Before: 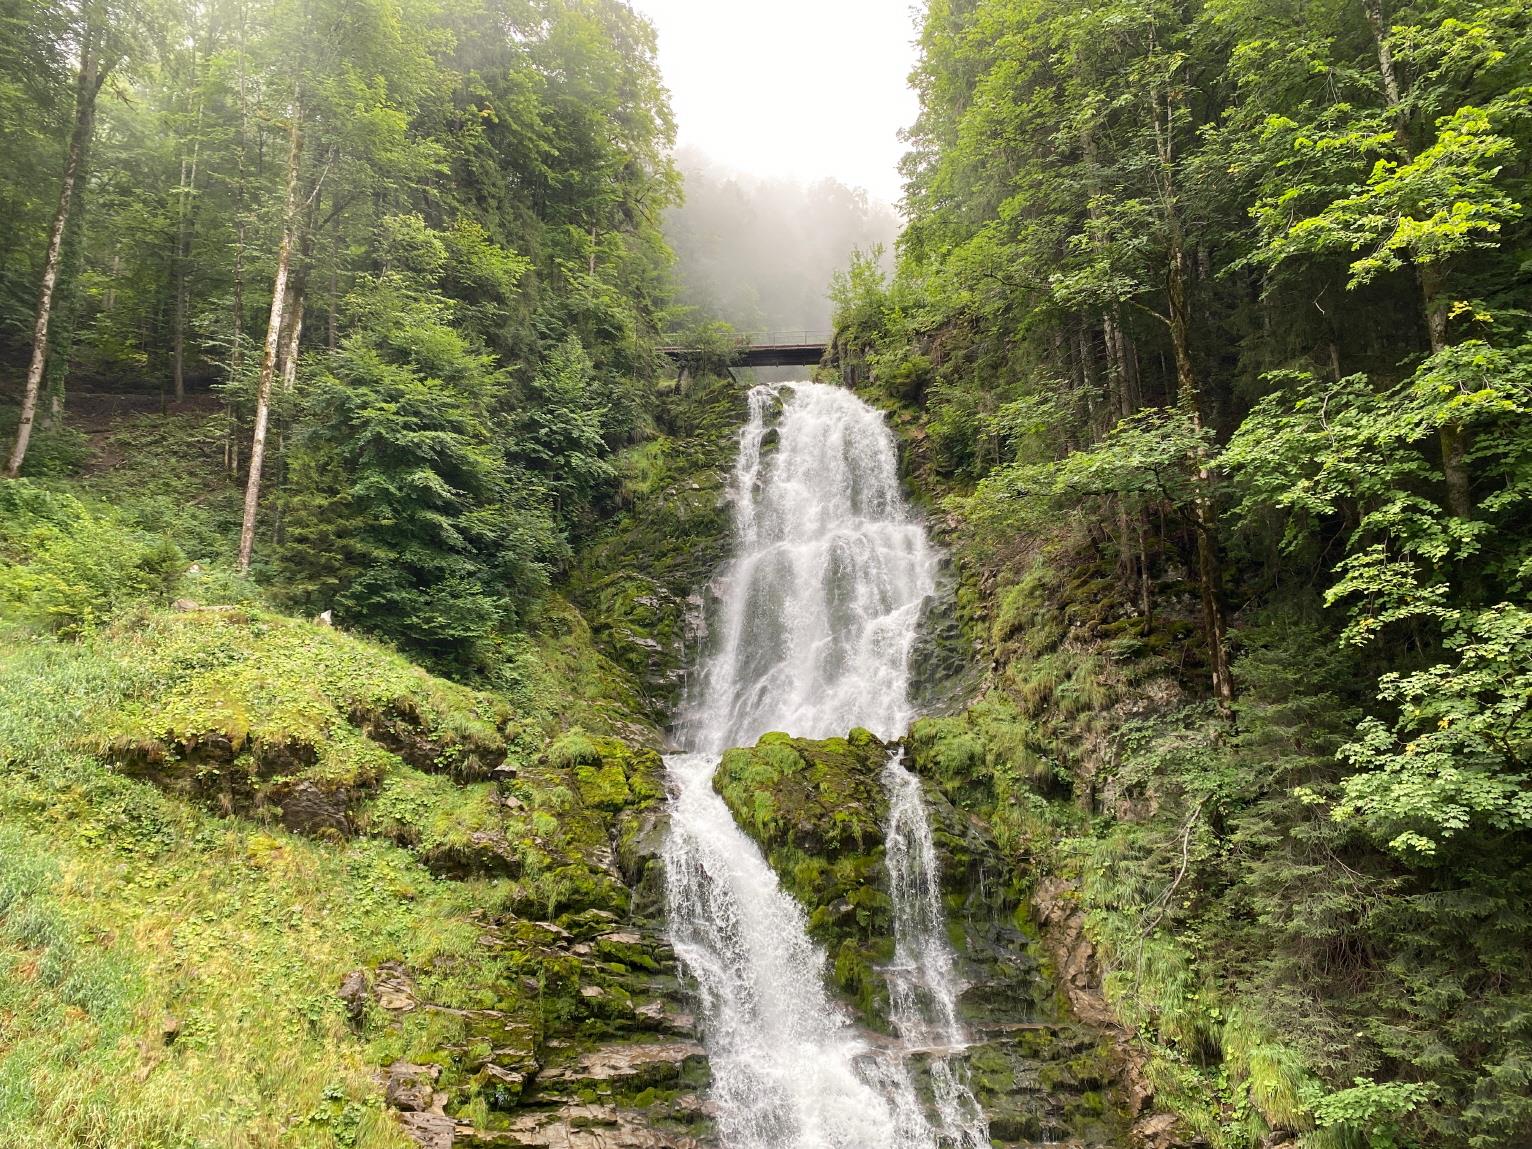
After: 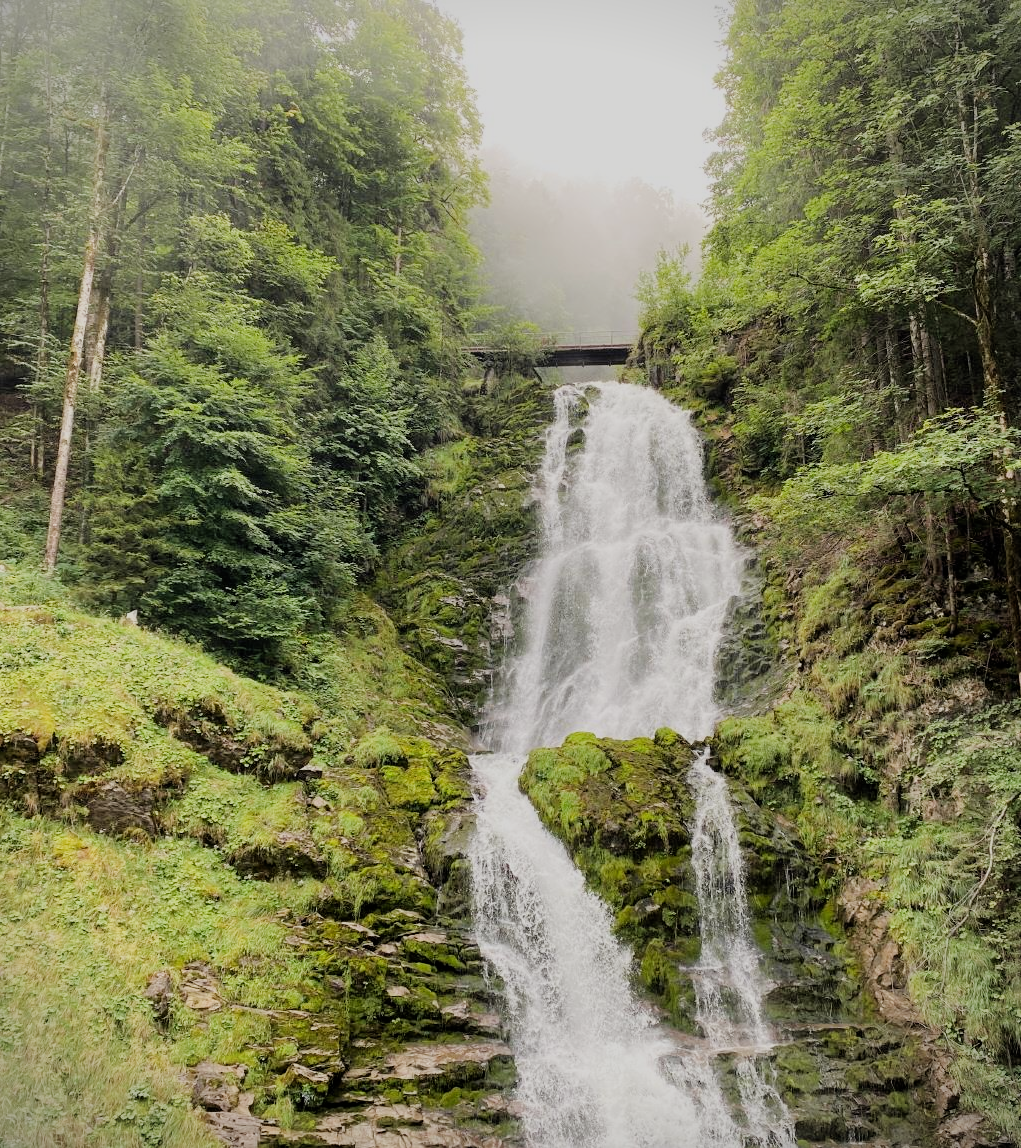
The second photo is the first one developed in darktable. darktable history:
filmic rgb: black relative exposure -7.15 EV, white relative exposure 5.36 EV, hardness 3.02
exposure: exposure 0.2 EV, compensate highlight preservation false
crop and rotate: left 12.673%, right 20.66%
vignetting: fall-off start 92.6%, brightness -0.52, saturation -0.51, center (-0.012, 0)
